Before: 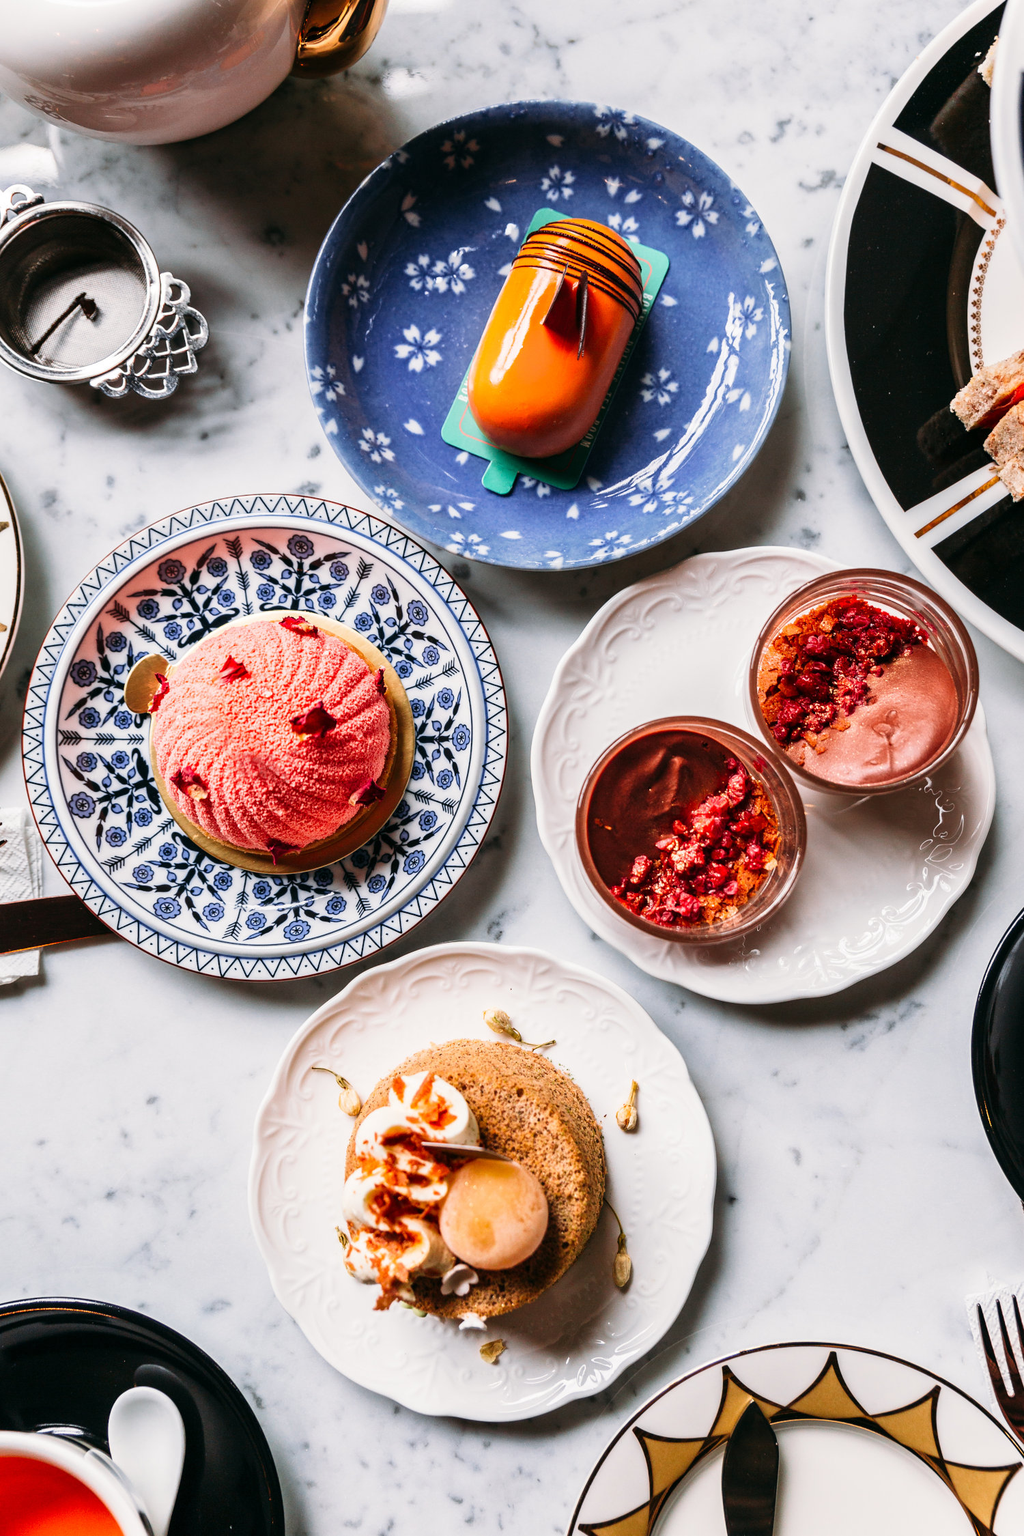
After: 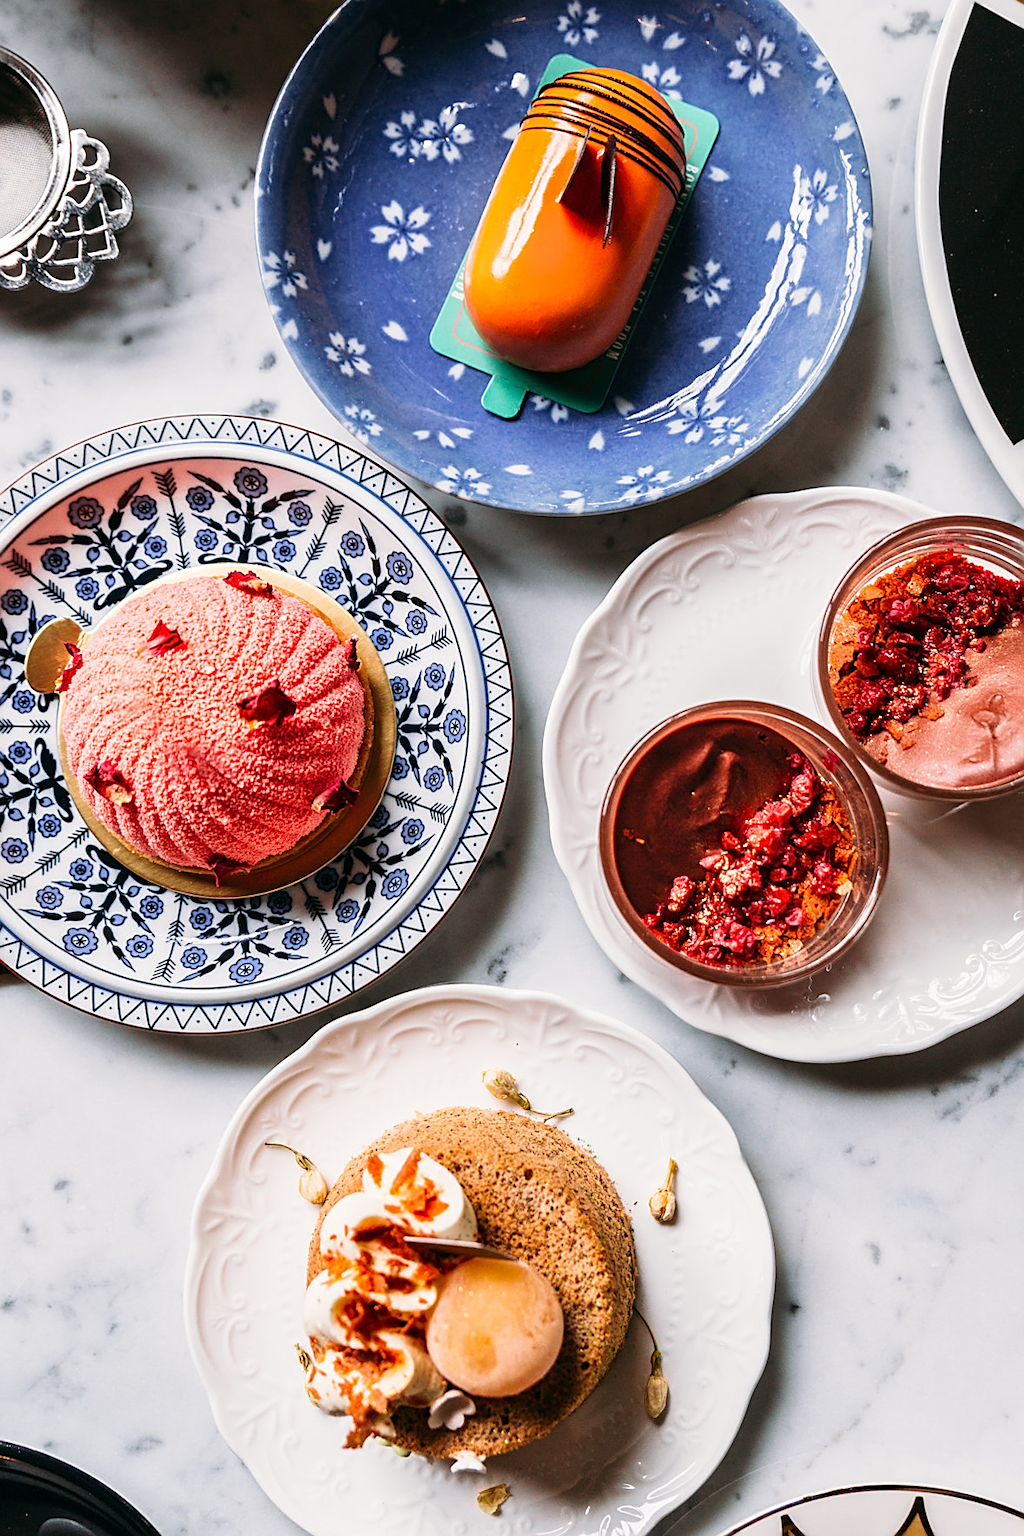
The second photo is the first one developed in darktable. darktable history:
rotate and perspective: rotation 0.174°, lens shift (vertical) 0.013, lens shift (horizontal) 0.019, shear 0.001, automatic cropping original format, crop left 0.007, crop right 0.991, crop top 0.016, crop bottom 0.997
crop and rotate: left 10.071%, top 10.071%, right 10.02%, bottom 10.02%
sharpen: on, module defaults
